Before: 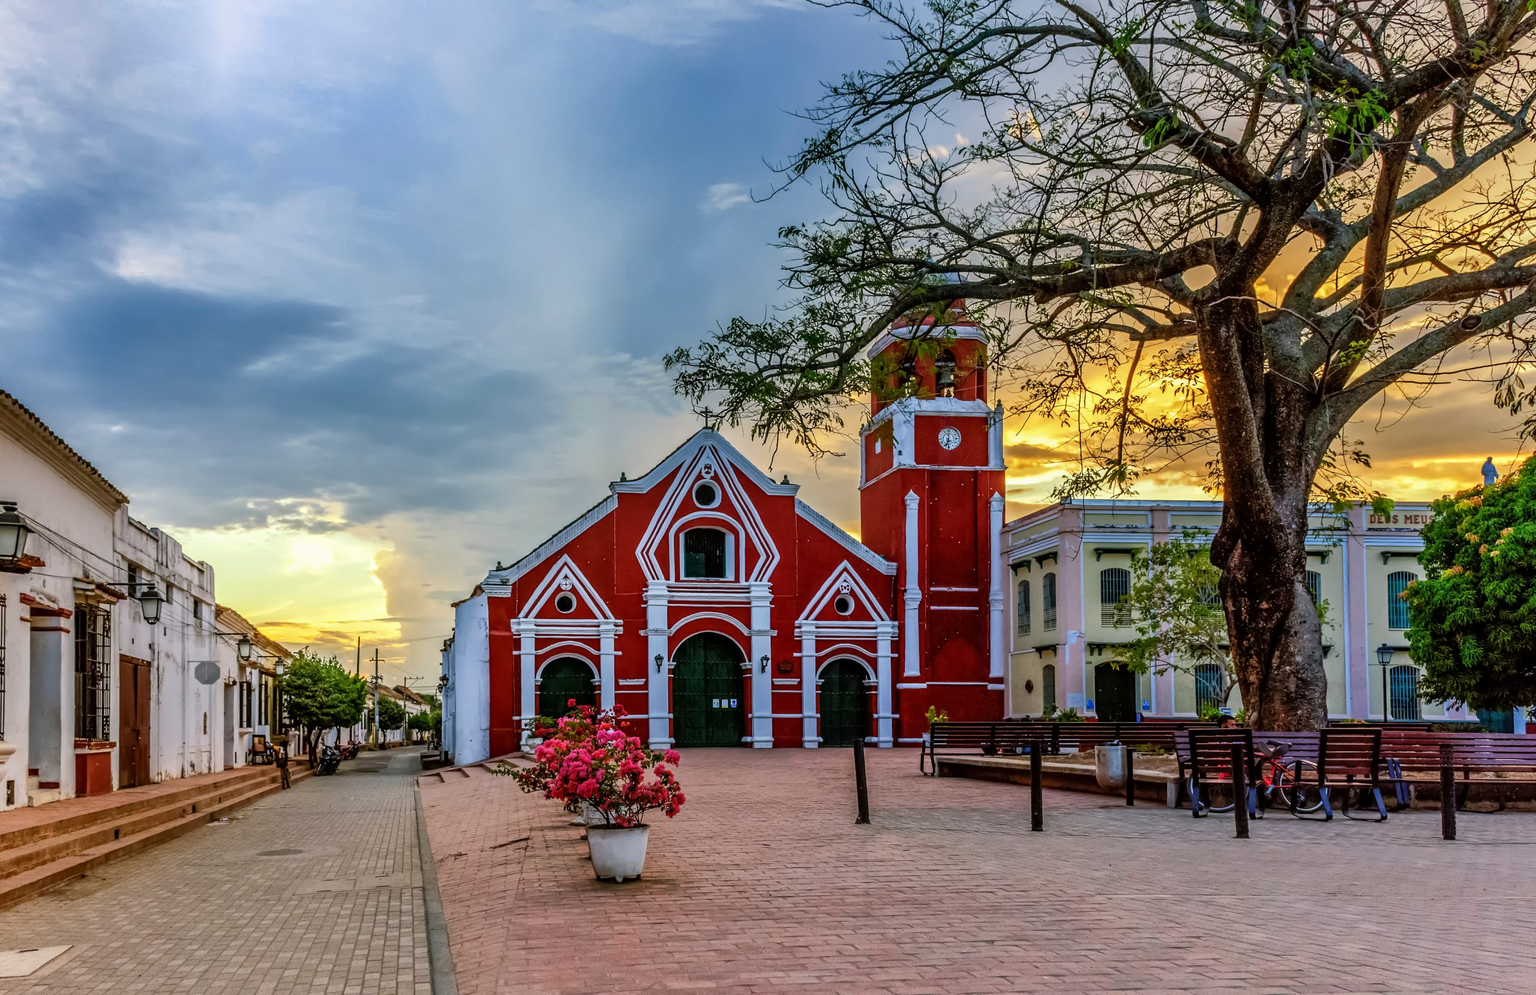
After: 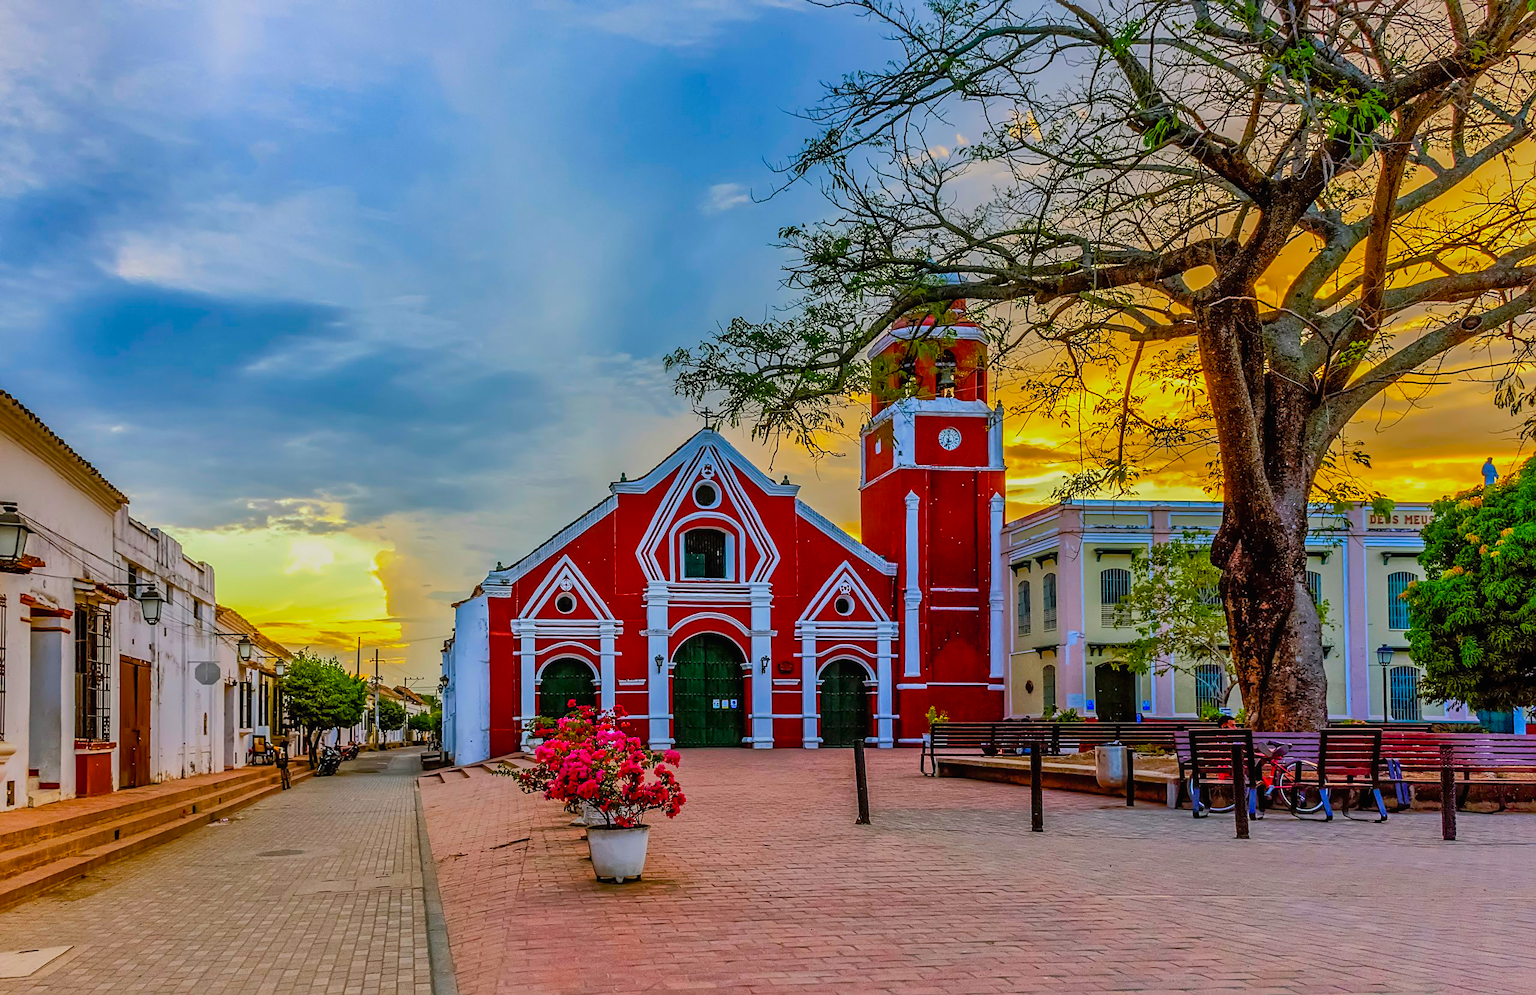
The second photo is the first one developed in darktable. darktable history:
exposure: black level correction 0.001, exposure -0.125 EV, compensate highlight preservation false
sharpen: on, module defaults
contrast brightness saturation: contrast 0.105, brightness 0.032, saturation 0.094
color balance rgb: shadows lift › chroma 1.043%, shadows lift › hue 29.64°, linear chroma grading › global chroma 16.316%, perceptual saturation grading › global saturation 31.055%, contrast -10.562%
shadows and highlights: on, module defaults
local contrast: mode bilateral grid, contrast 99, coarseness 100, detail 91%, midtone range 0.2
